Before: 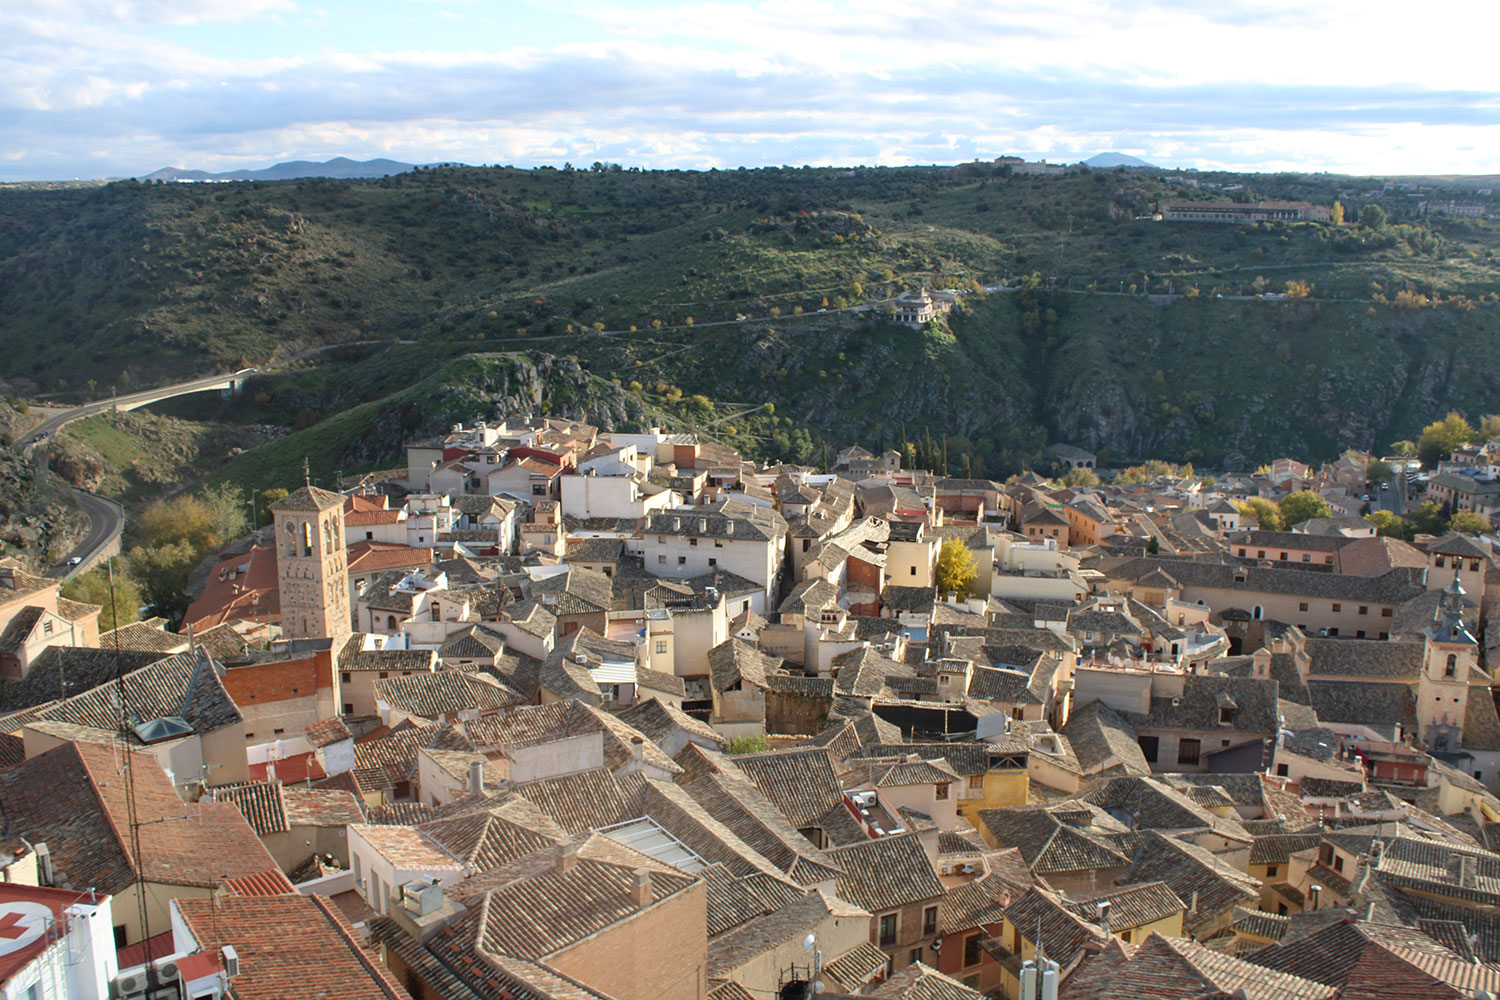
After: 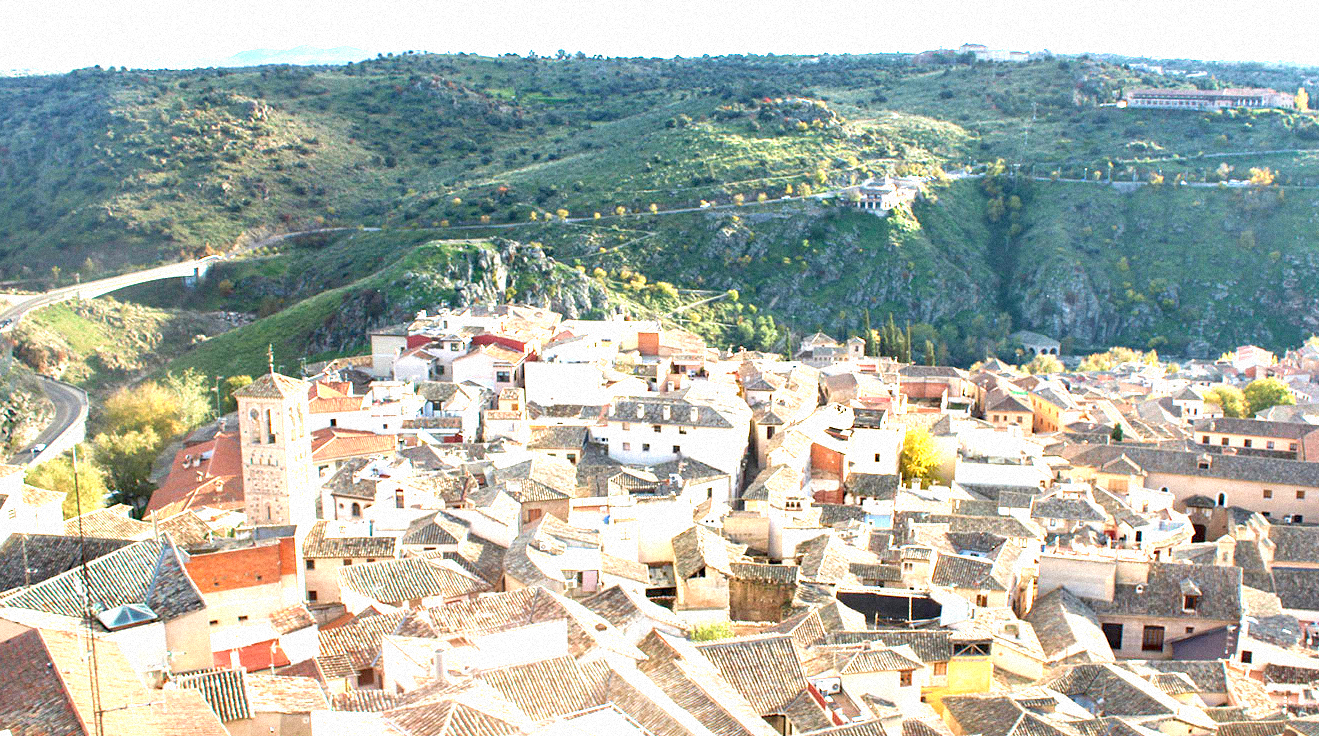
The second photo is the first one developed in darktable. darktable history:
exposure: black level correction 0.005, exposure 2.084 EV, compensate highlight preservation false
crop and rotate: left 2.425%, top 11.305%, right 9.6%, bottom 15.08%
velvia: on, module defaults
grain: mid-tones bias 0%
